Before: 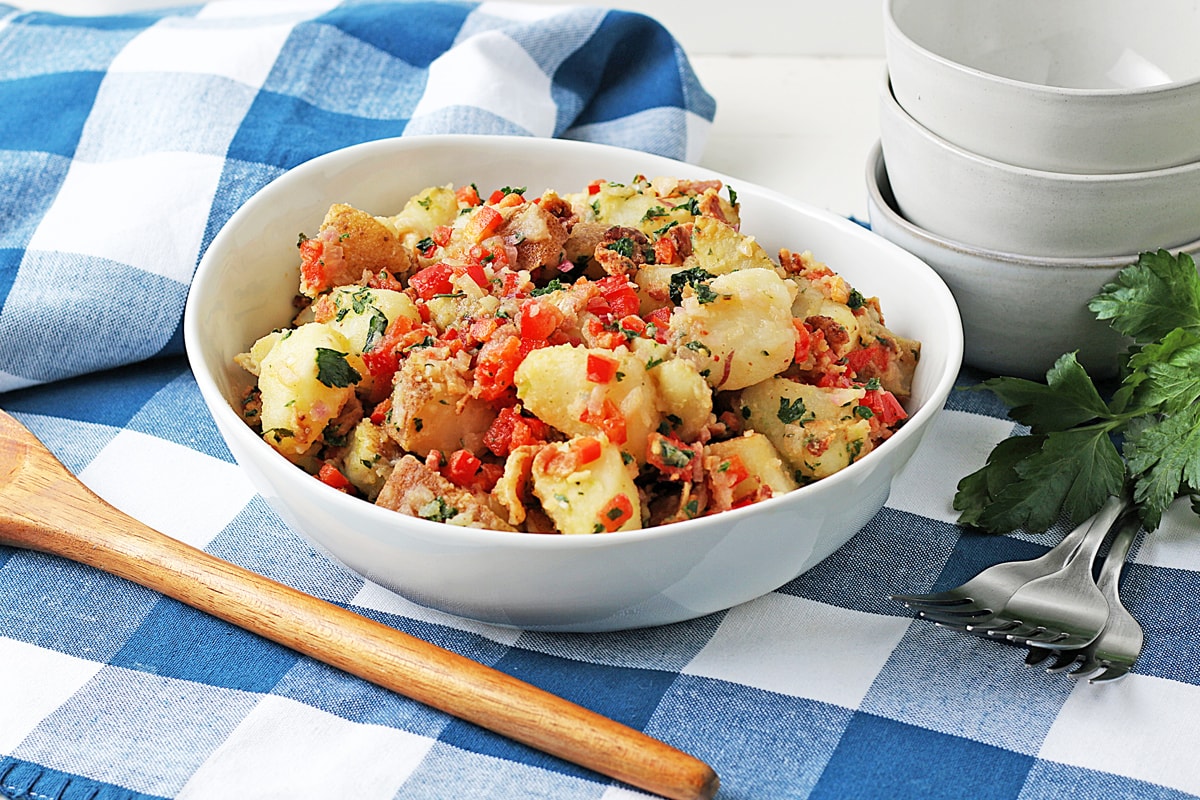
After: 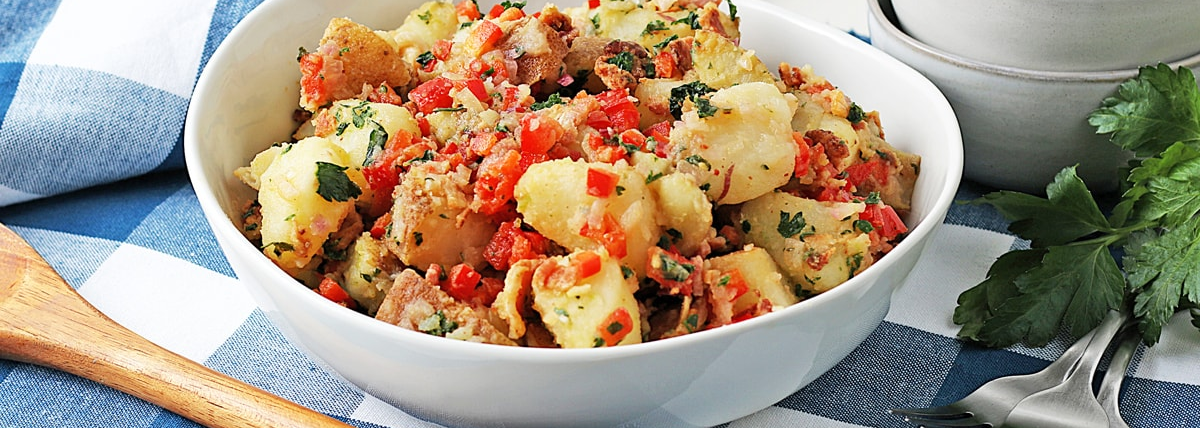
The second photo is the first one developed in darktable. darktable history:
crop and rotate: top 23.259%, bottom 23.16%
